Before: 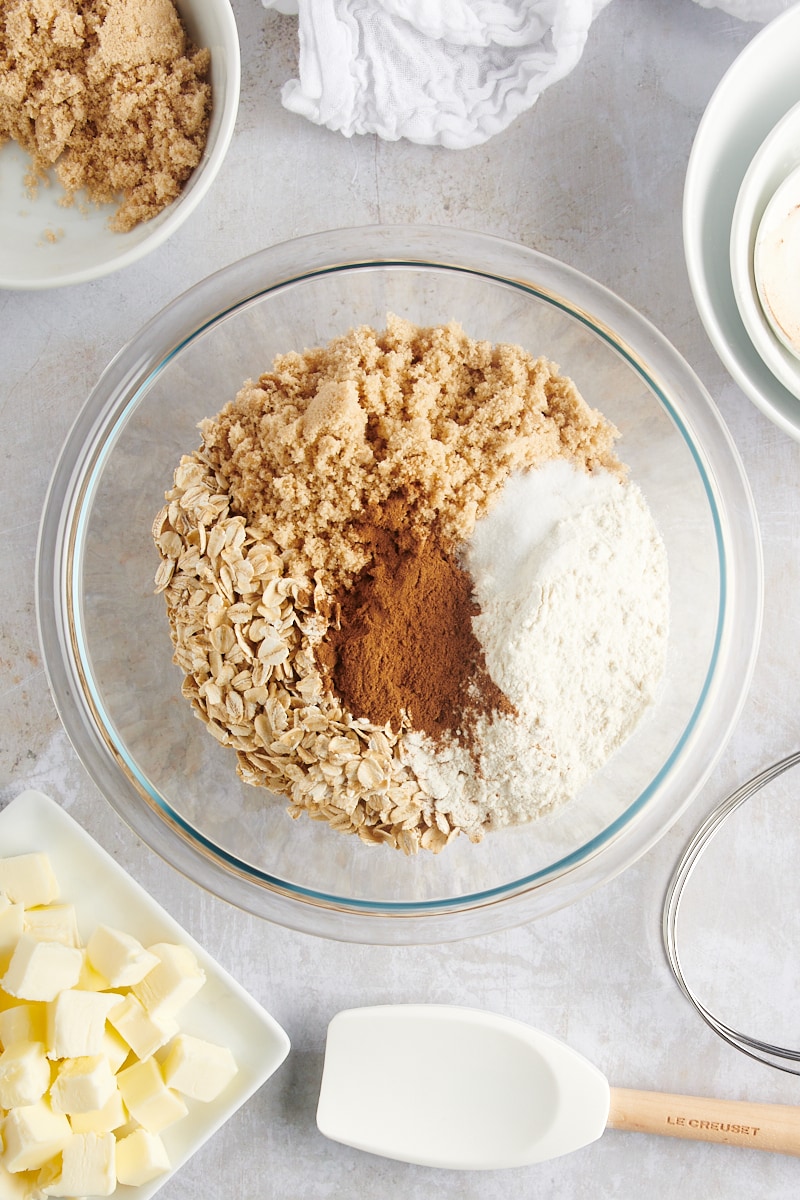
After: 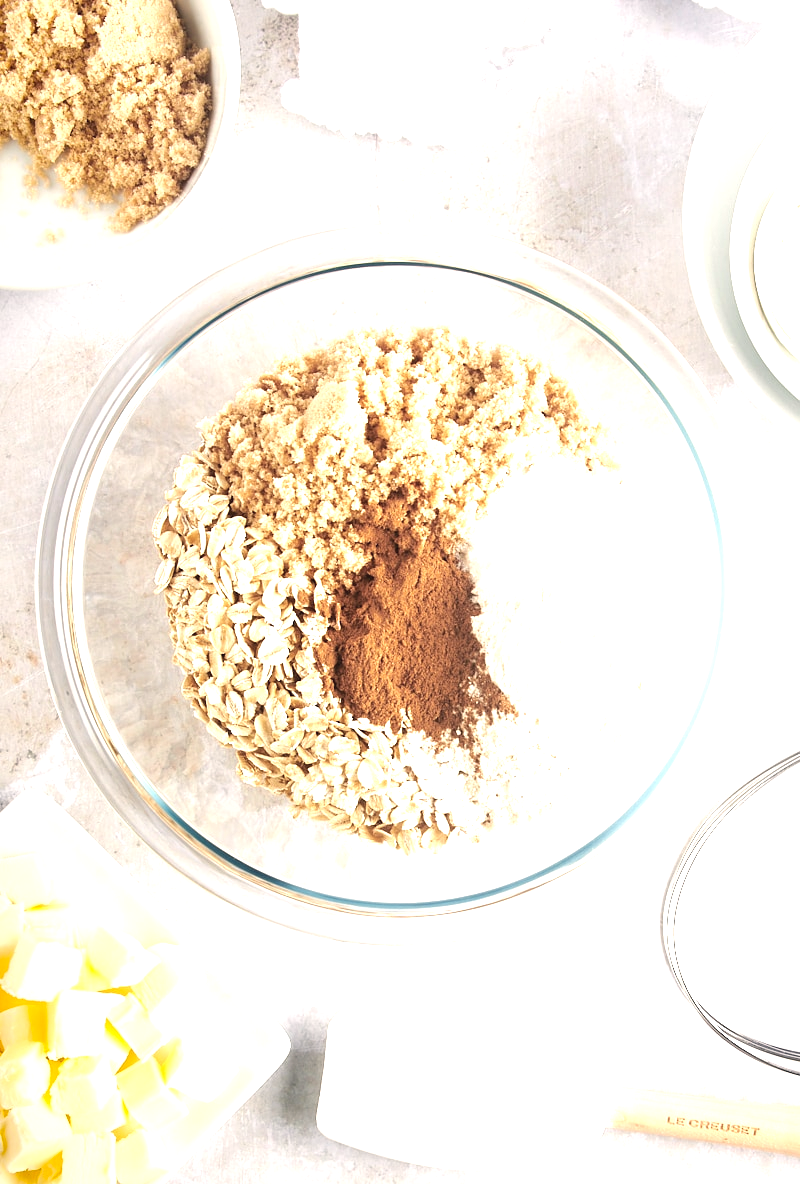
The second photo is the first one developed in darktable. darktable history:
exposure: black level correction 0, exposure 1.199 EV, compensate highlight preservation false
color correction: highlights a* 2.76, highlights b* 5.01, shadows a* -2.52, shadows b* -4.84, saturation 0.766
crop: bottom 0.062%
tone equalizer: edges refinement/feathering 500, mask exposure compensation -1.57 EV, preserve details no
vignetting: fall-off start 96.5%, fall-off radius 101.01%, saturation 0.377, center (0.219, -0.235), width/height ratio 0.612
